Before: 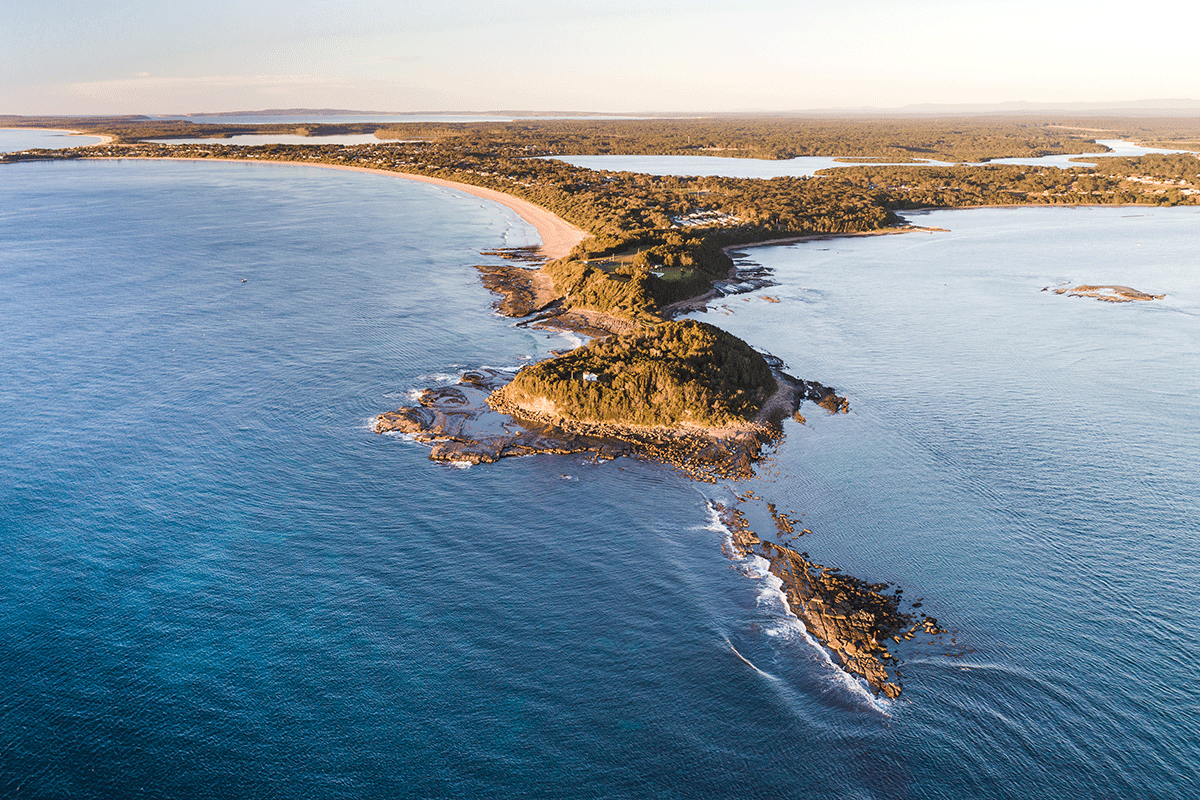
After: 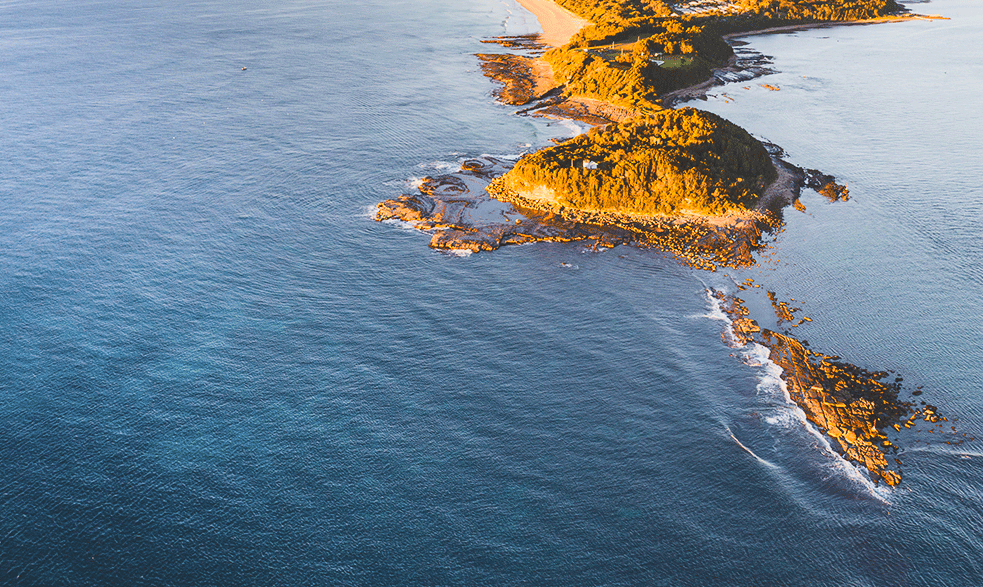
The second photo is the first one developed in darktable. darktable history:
color zones: curves: ch0 [(0, 0.511) (0.143, 0.531) (0.286, 0.56) (0.429, 0.5) (0.571, 0.5) (0.714, 0.5) (0.857, 0.5) (1, 0.5)]; ch1 [(0, 0.525) (0.143, 0.705) (0.286, 0.715) (0.429, 0.35) (0.571, 0.35) (0.714, 0.35) (0.857, 0.4) (1, 0.4)]; ch2 [(0, 0.572) (0.143, 0.512) (0.286, 0.473) (0.429, 0.45) (0.571, 0.5) (0.714, 0.5) (0.857, 0.518) (1, 0.518)]
crop: top 26.512%, right 18.004%
contrast brightness saturation: contrast -0.173, saturation 0.185
tone curve: curves: ch0 [(0, 0) (0.003, 0.077) (0.011, 0.089) (0.025, 0.105) (0.044, 0.122) (0.069, 0.134) (0.1, 0.151) (0.136, 0.171) (0.177, 0.198) (0.224, 0.23) (0.277, 0.273) (0.335, 0.343) (0.399, 0.422) (0.468, 0.508) (0.543, 0.601) (0.623, 0.695) (0.709, 0.782) (0.801, 0.866) (0.898, 0.934) (1, 1)], color space Lab, independent channels, preserve colors none
